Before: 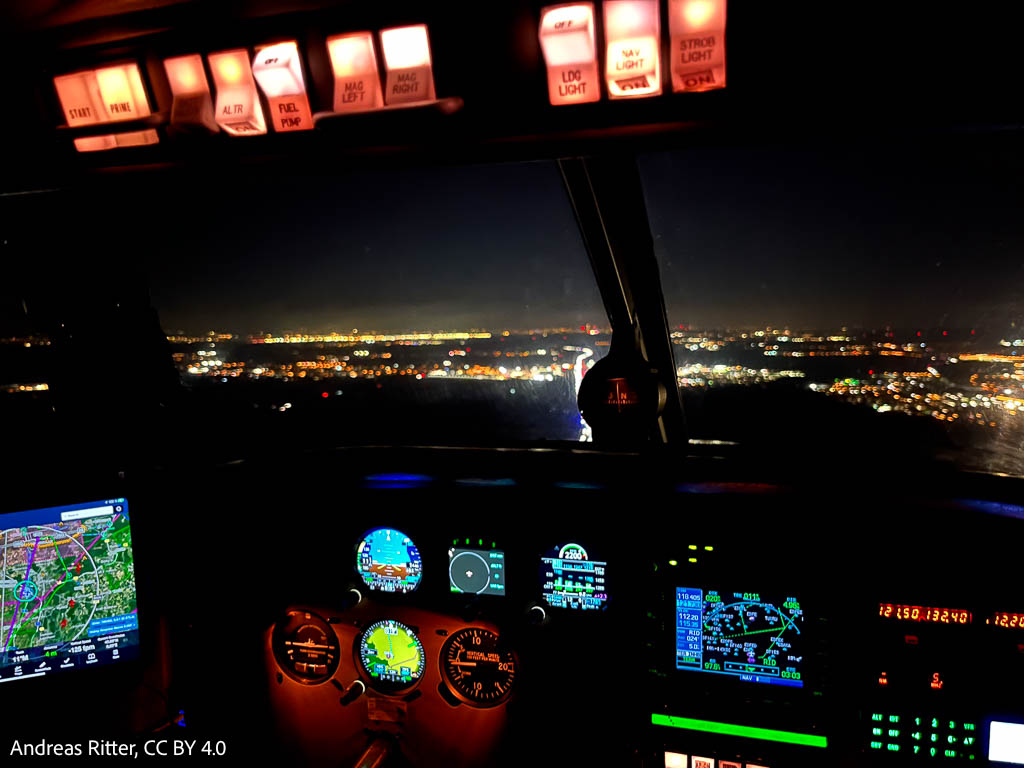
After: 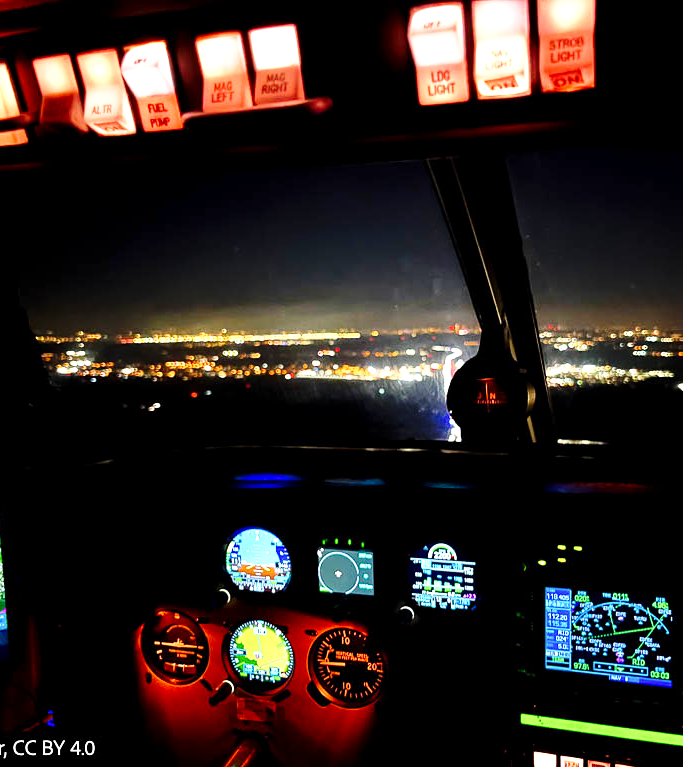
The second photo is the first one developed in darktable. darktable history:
crop and rotate: left 12.853%, right 20.418%
base curve: curves: ch0 [(0, 0) (0.028, 0.03) (0.121, 0.232) (0.46, 0.748) (0.859, 0.968) (1, 1)], preserve colors none
exposure: black level correction 0.001, exposure 0.499 EV, compensate highlight preservation false
